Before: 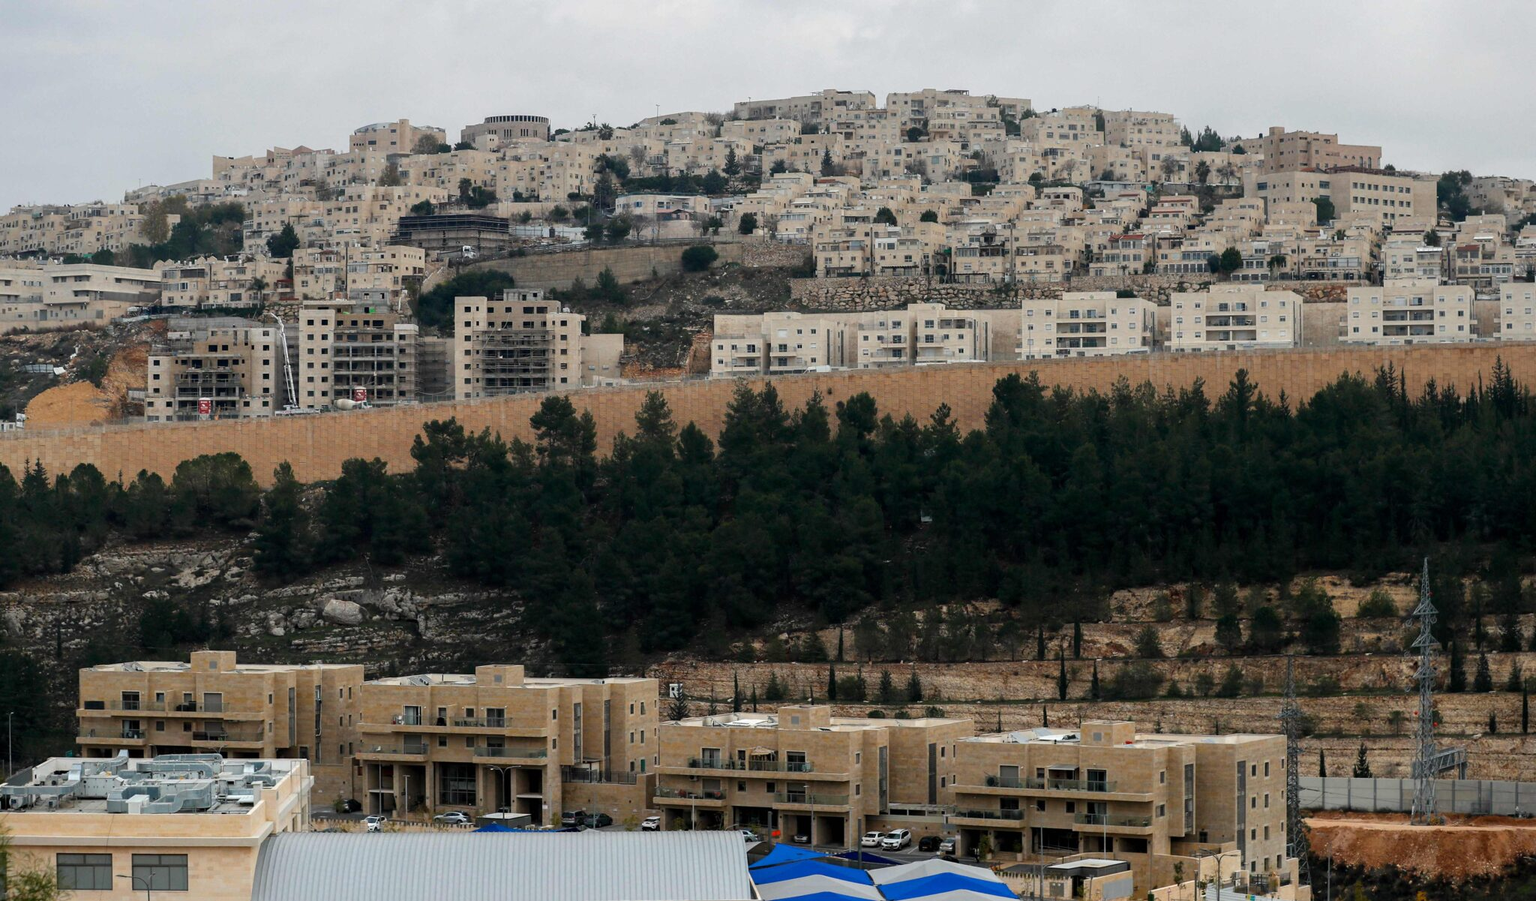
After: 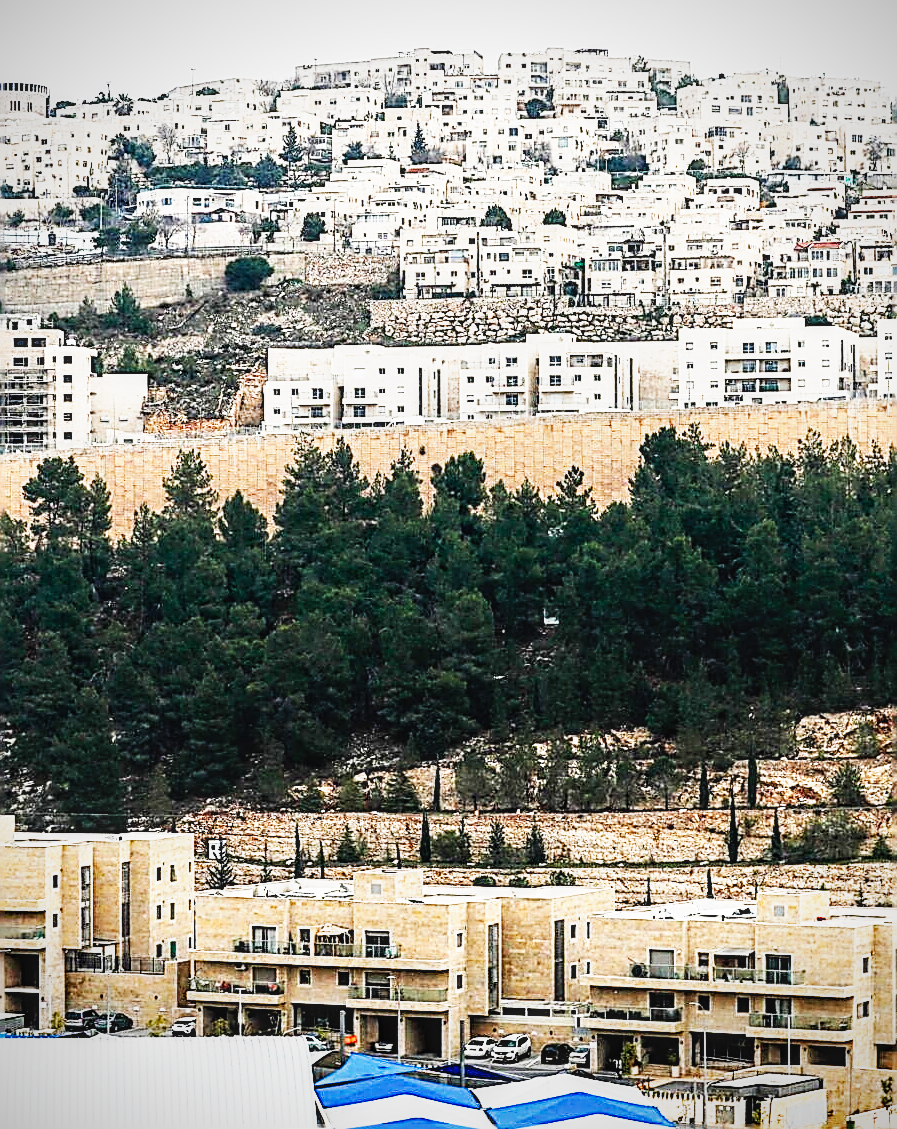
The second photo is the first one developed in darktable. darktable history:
sharpen: amount 1.984
crop: left 33.426%, top 5.943%, right 22.765%
local contrast: on, module defaults
exposure: black level correction 0, exposure 1.105 EV, compensate highlight preservation false
vignetting: saturation -0.032, unbound false
base curve: curves: ch0 [(0, 0) (0.007, 0.004) (0.027, 0.03) (0.046, 0.07) (0.207, 0.54) (0.442, 0.872) (0.673, 0.972) (1, 1)], preserve colors none
color correction: highlights b* 0.027
